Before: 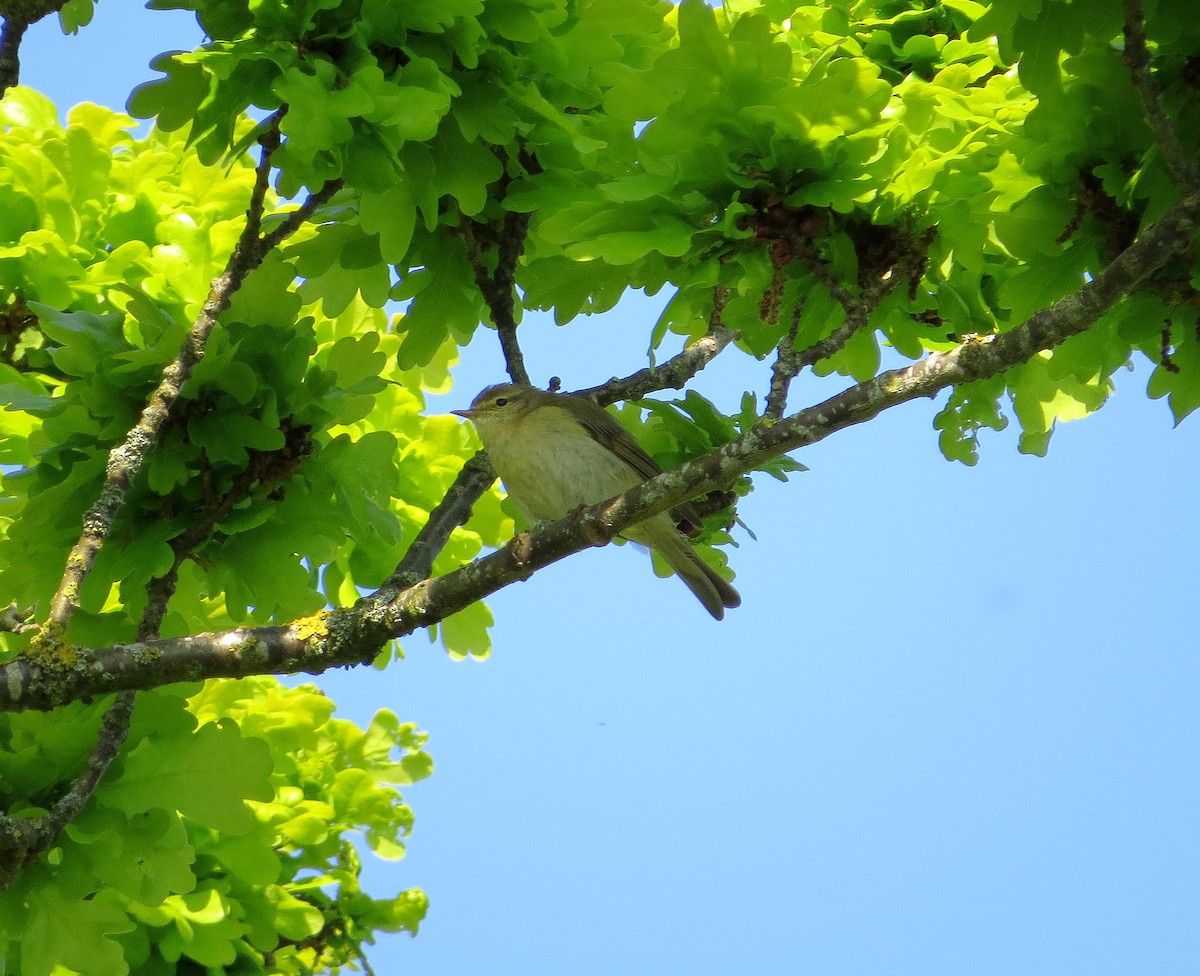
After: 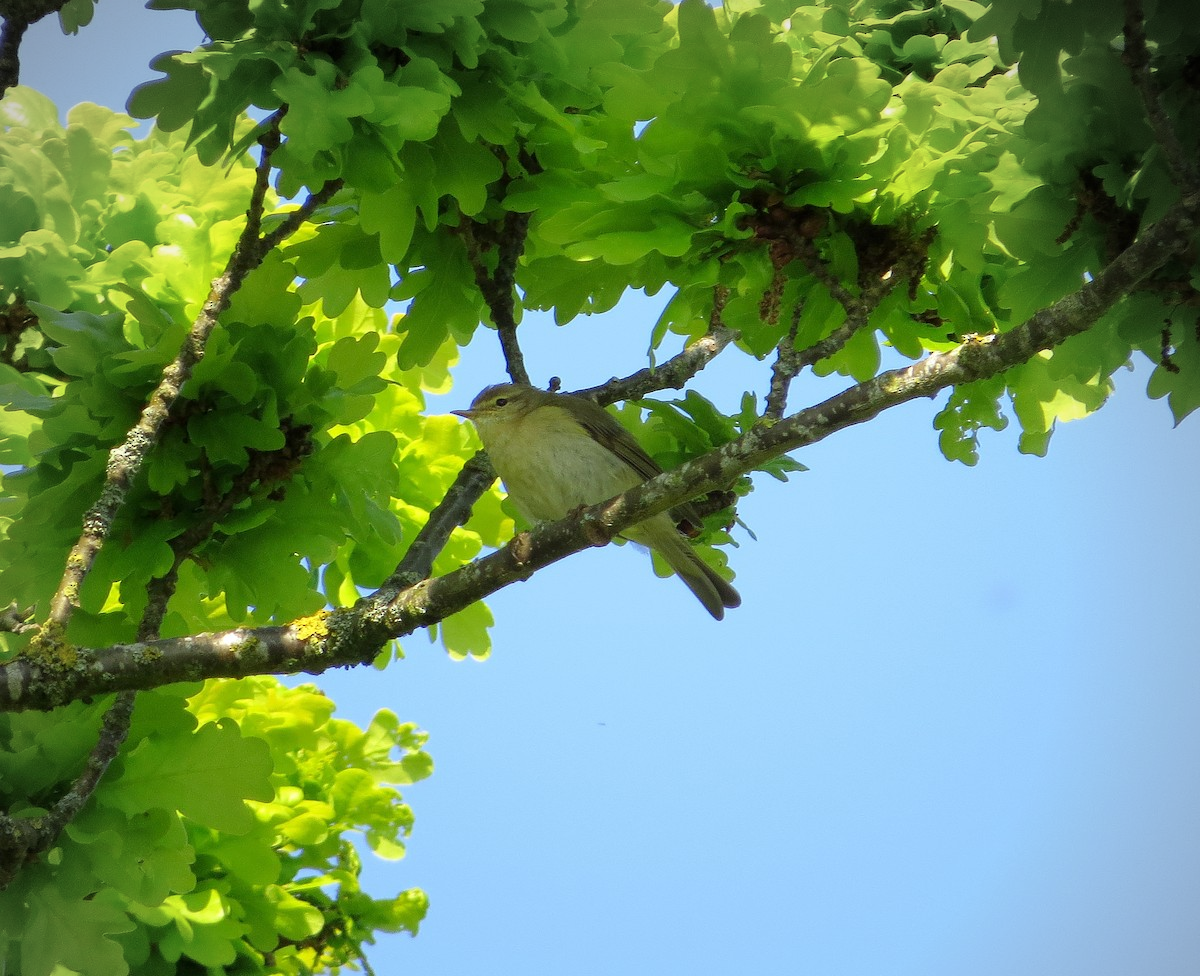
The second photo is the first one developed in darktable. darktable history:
vignetting: fall-off radius 60.94%, center (-0.03, 0.24)
